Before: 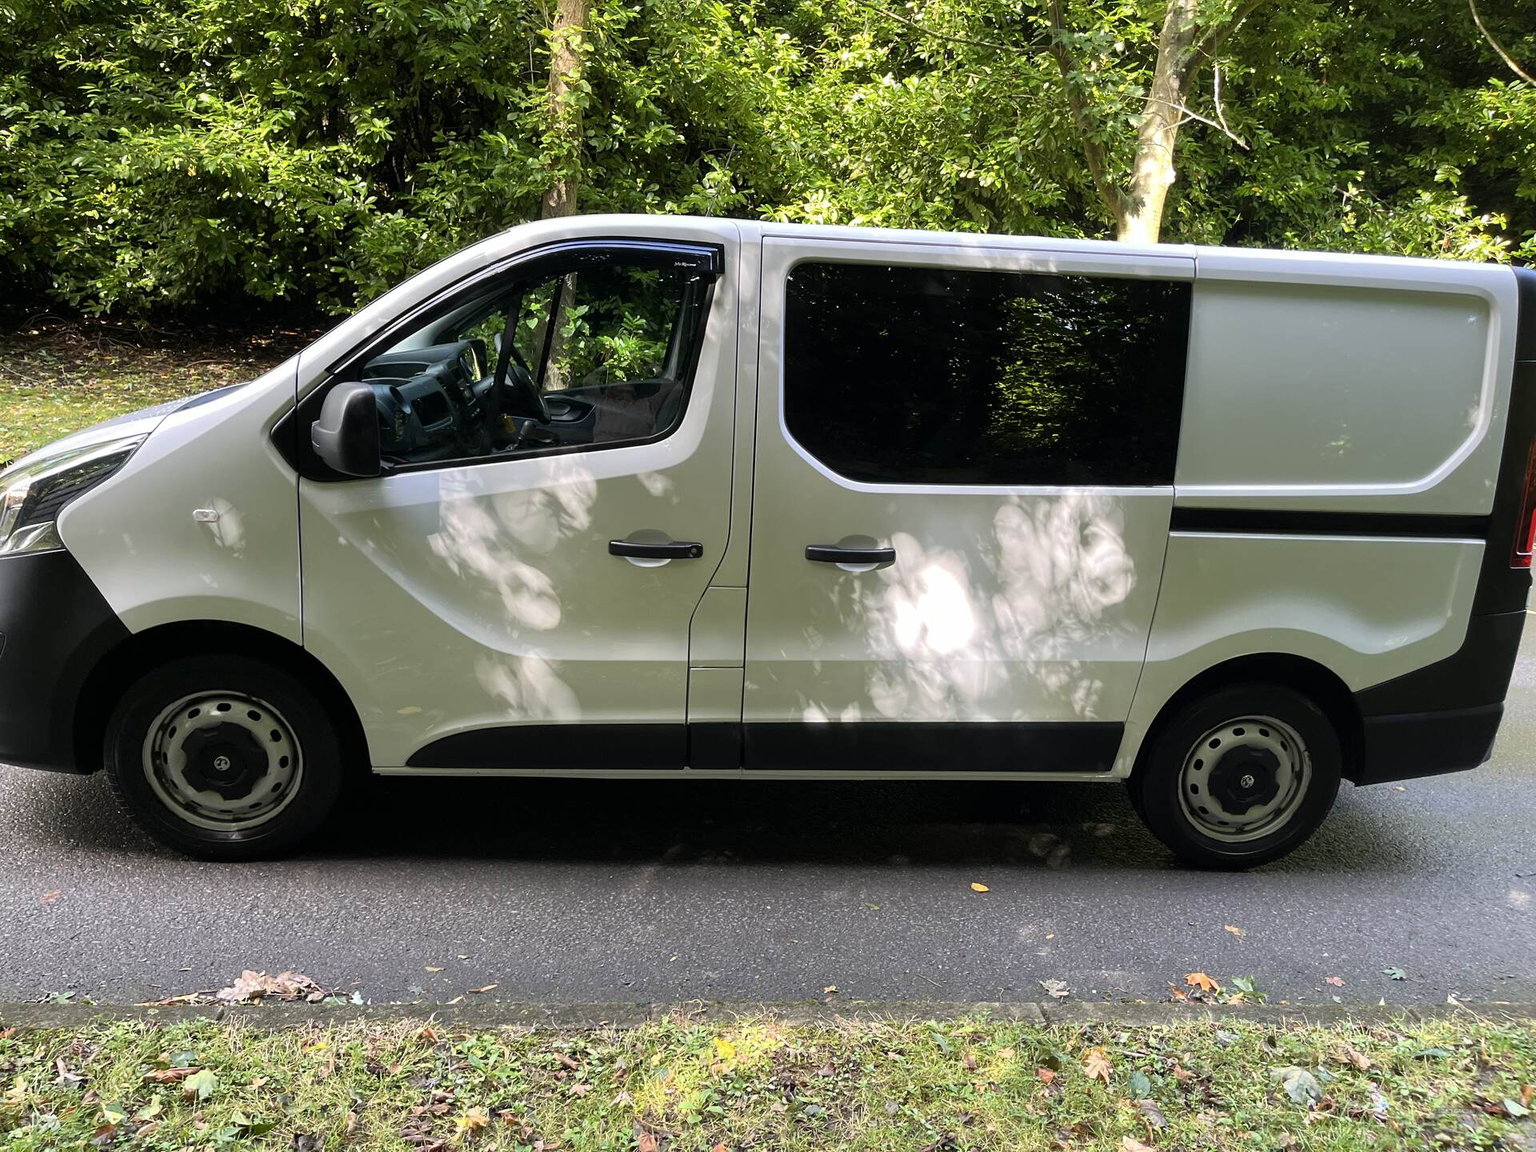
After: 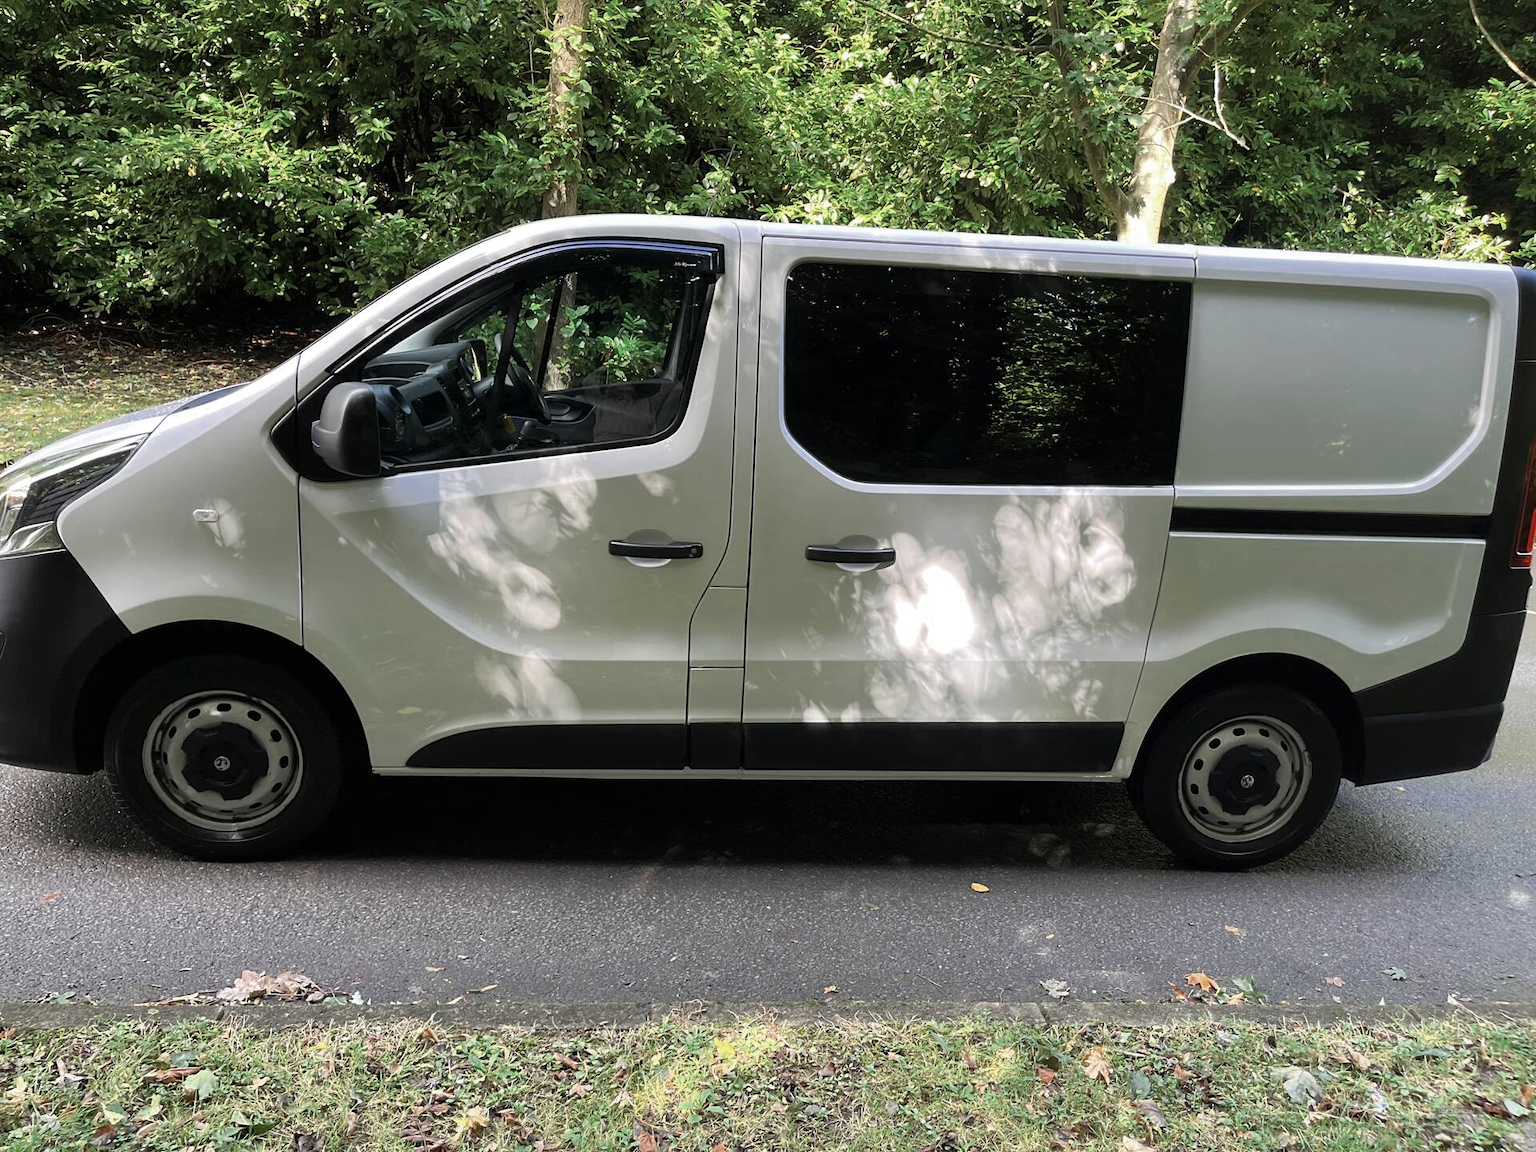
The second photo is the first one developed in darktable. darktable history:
tone equalizer: edges refinement/feathering 500, mask exposure compensation -1.57 EV, preserve details no
color zones: curves: ch0 [(0, 0.5) (0.125, 0.4) (0.25, 0.5) (0.375, 0.4) (0.5, 0.4) (0.625, 0.35) (0.75, 0.35) (0.875, 0.5)]; ch1 [(0, 0.35) (0.125, 0.45) (0.25, 0.35) (0.375, 0.35) (0.5, 0.35) (0.625, 0.35) (0.75, 0.45) (0.875, 0.35)]; ch2 [(0, 0.6) (0.125, 0.5) (0.25, 0.5) (0.375, 0.6) (0.5, 0.6) (0.625, 0.5) (0.75, 0.5) (0.875, 0.5)]
